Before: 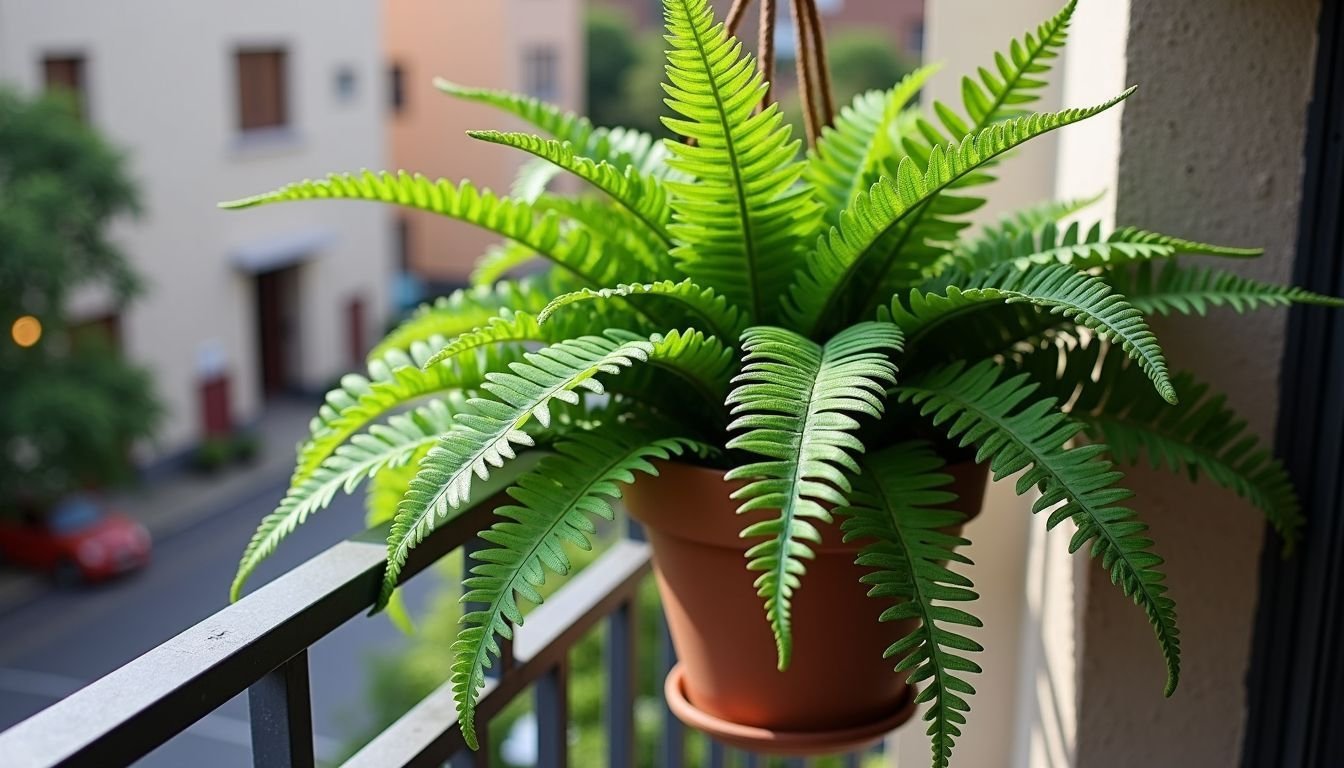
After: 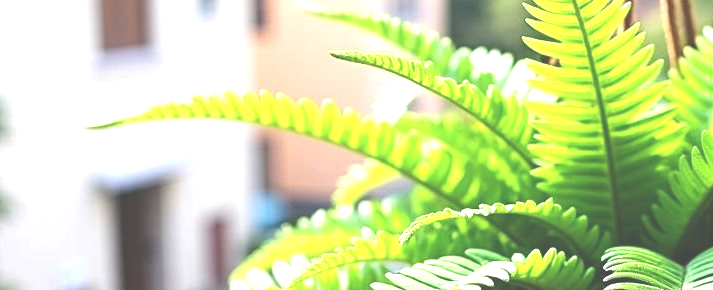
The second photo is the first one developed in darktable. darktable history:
crop: left 10.327%, top 10.547%, right 36.591%, bottom 51.63%
exposure: black level correction -0.023, exposure 1.397 EV, compensate highlight preservation false
